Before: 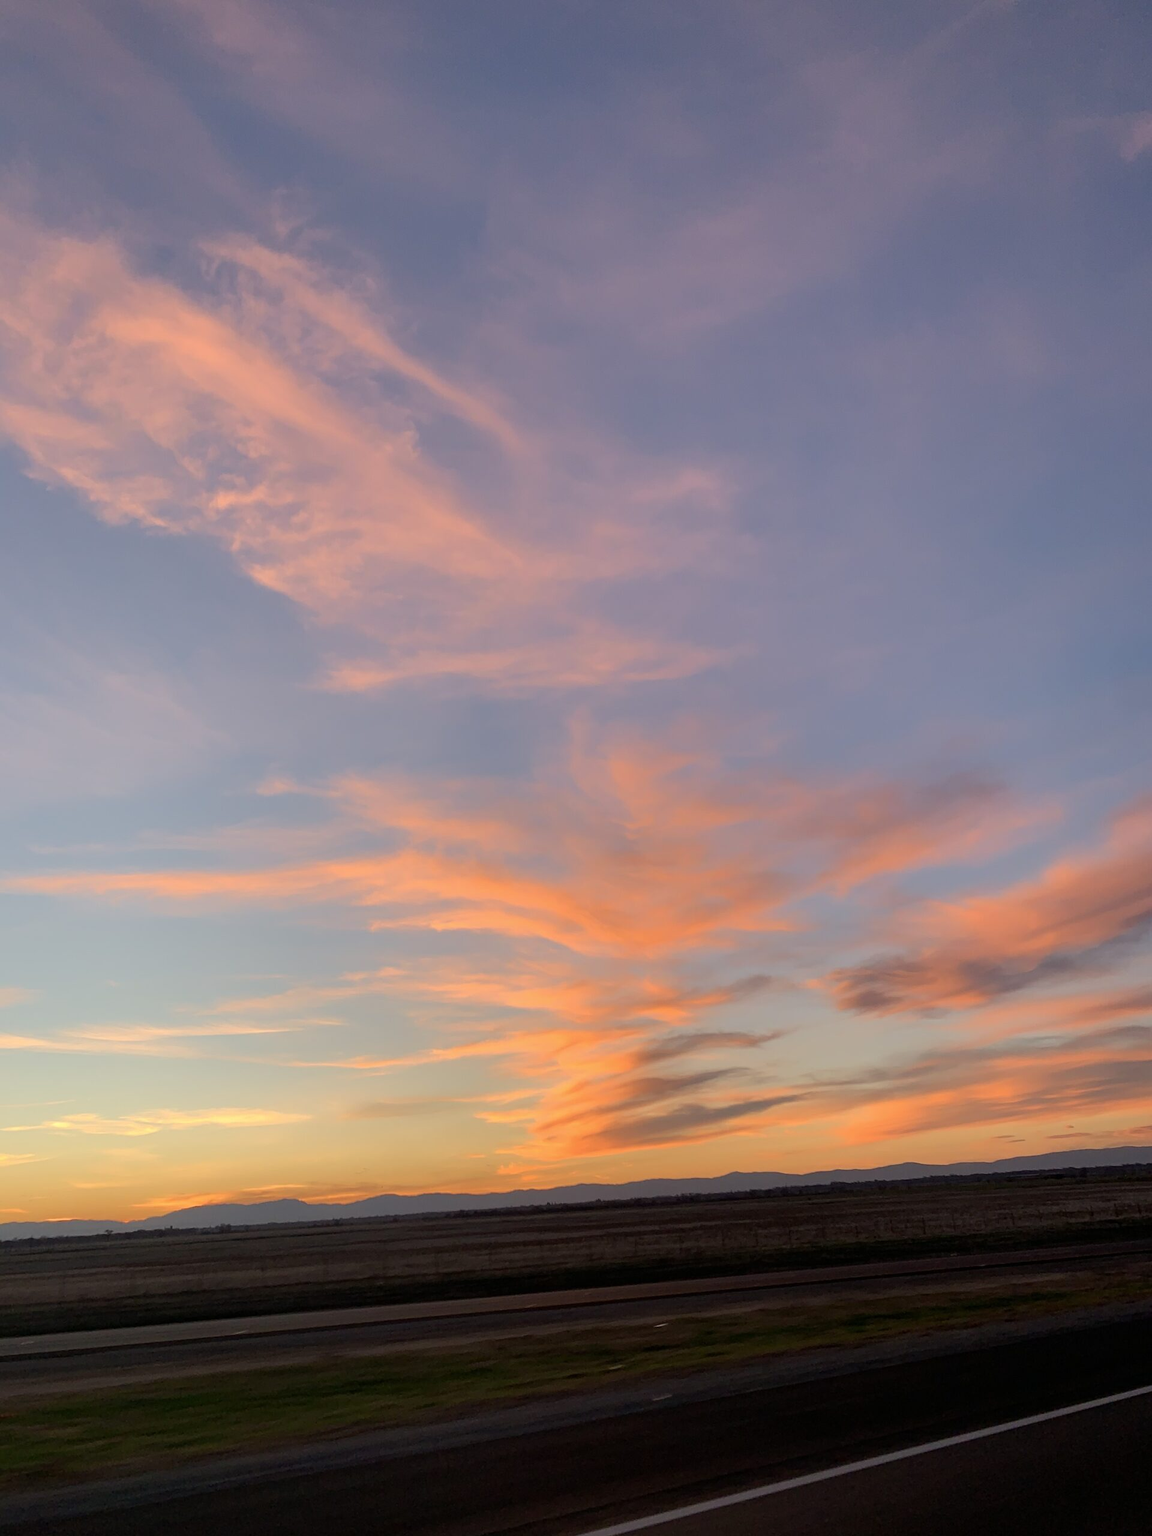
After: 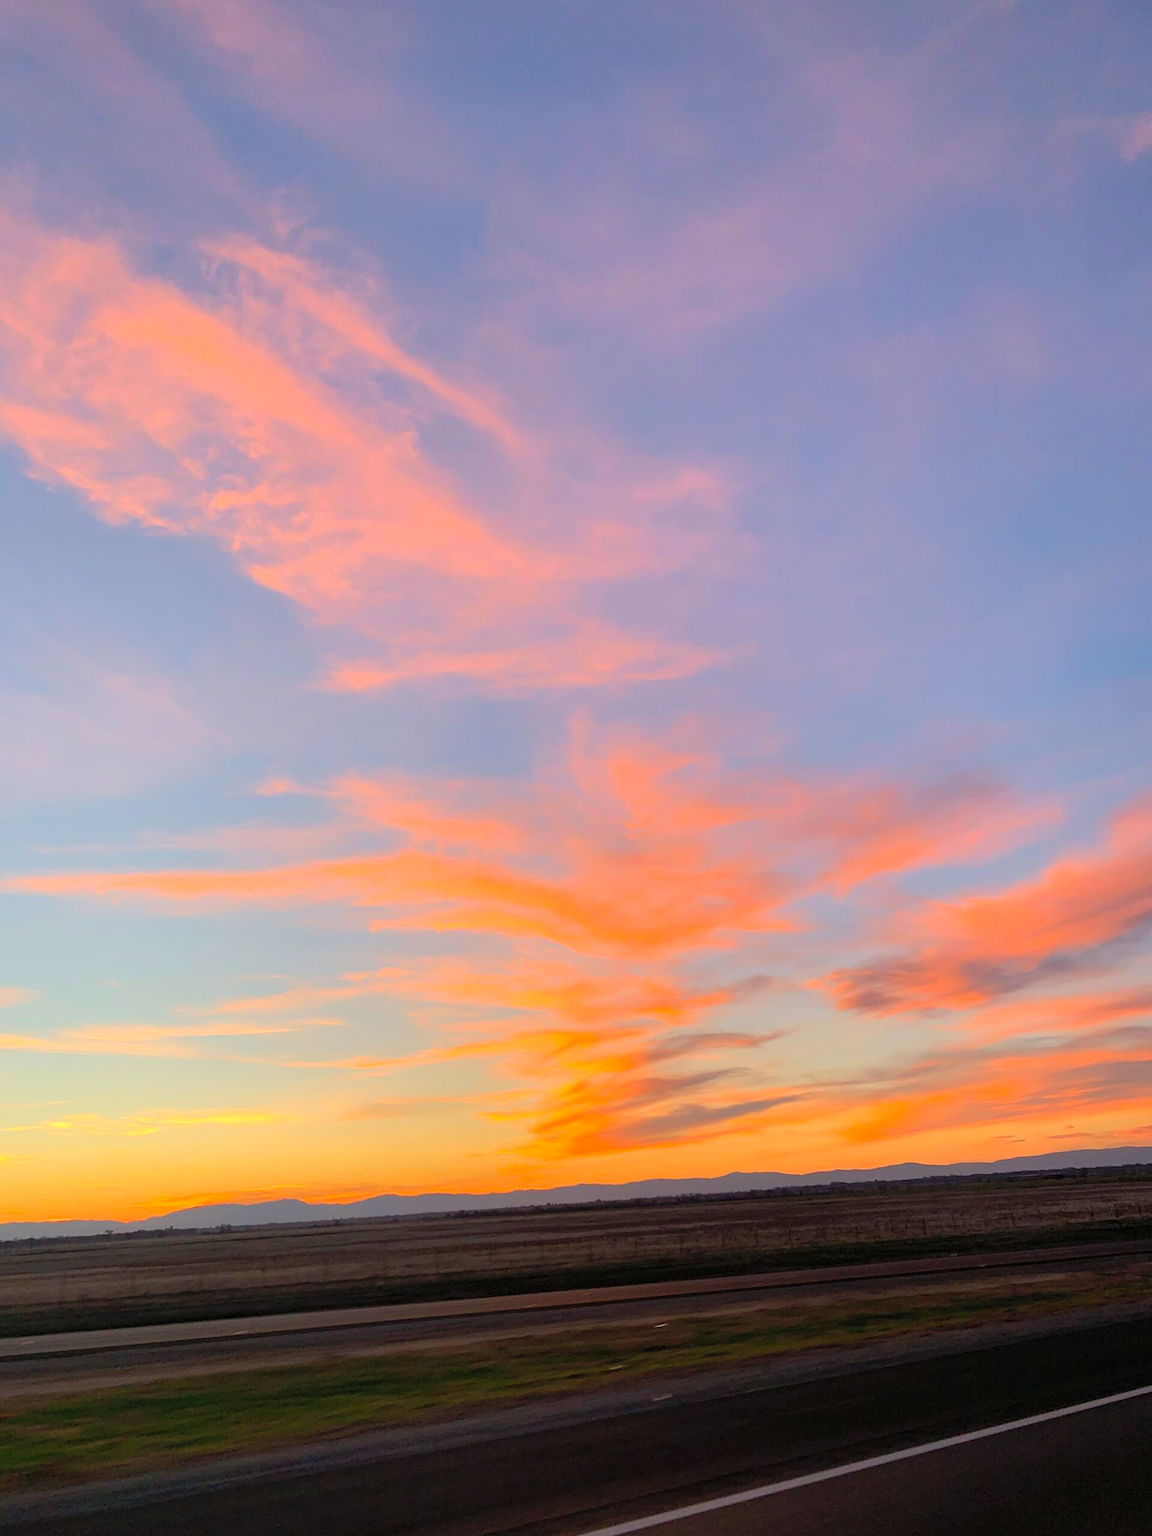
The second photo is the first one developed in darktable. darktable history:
contrast brightness saturation: contrast 0.068, brightness 0.176, saturation 0.414
